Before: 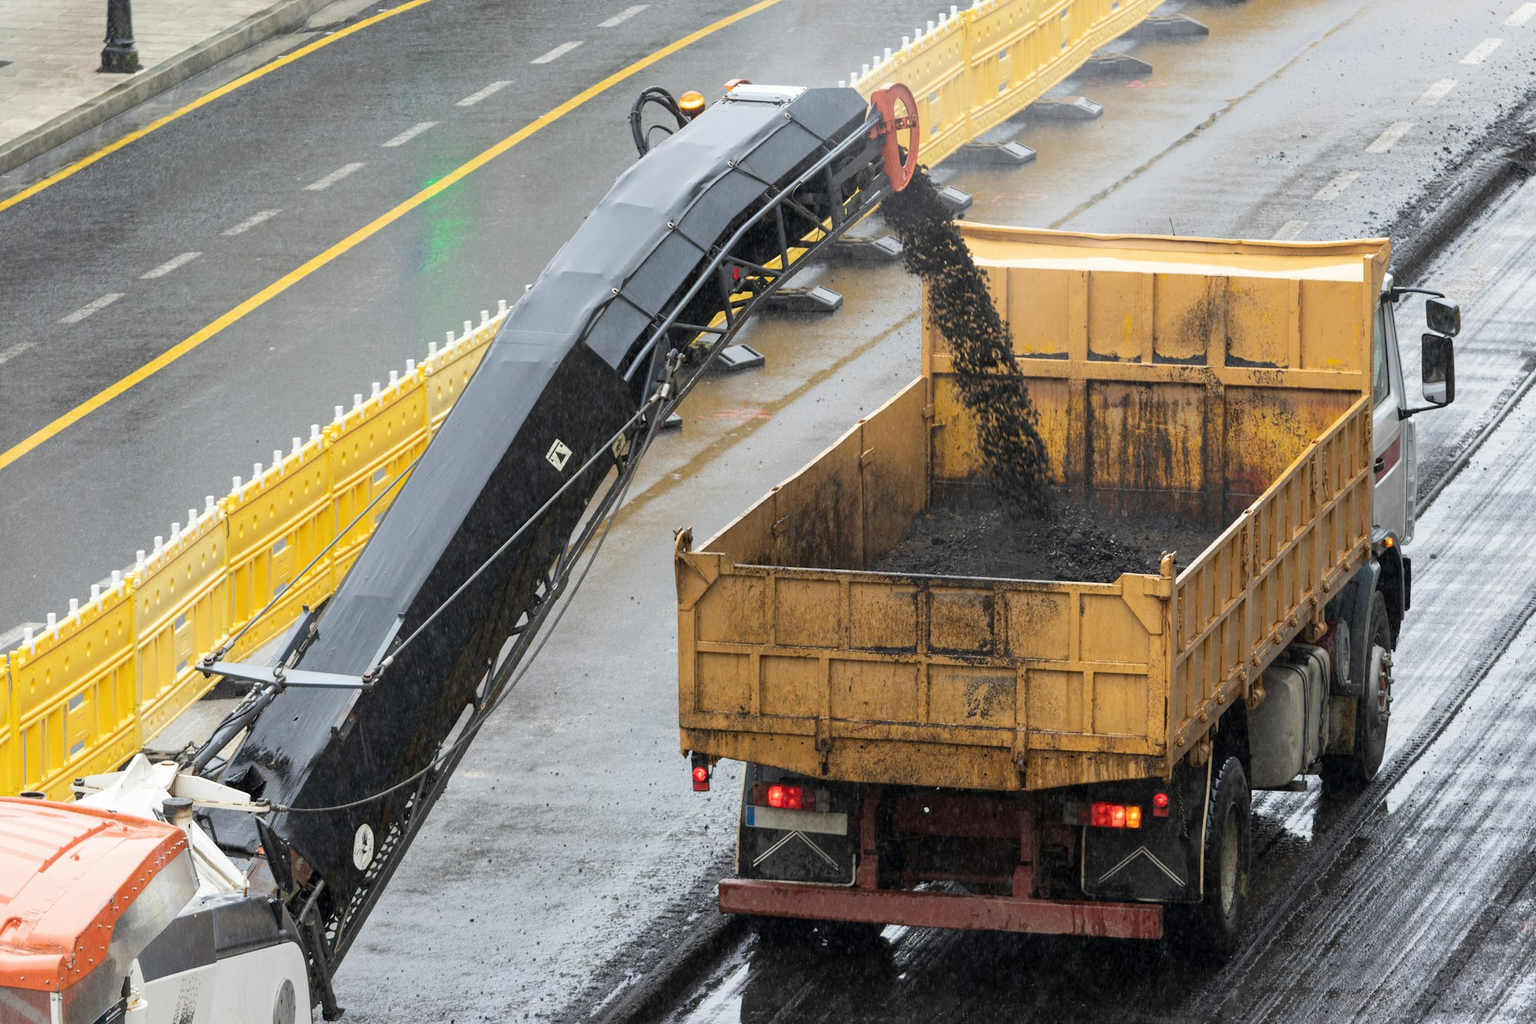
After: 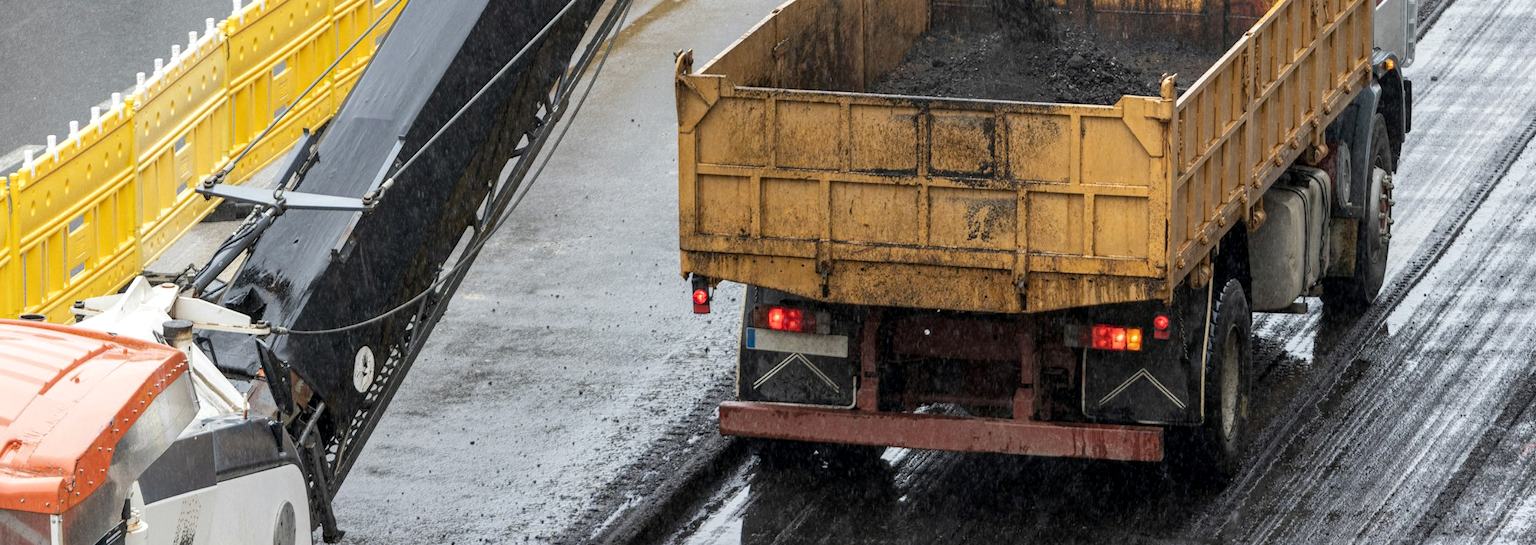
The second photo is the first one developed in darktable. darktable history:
crop and rotate: top 46.728%, right 0.03%
tone equalizer: edges refinement/feathering 500, mask exposure compensation -1.57 EV, preserve details no
local contrast: on, module defaults
